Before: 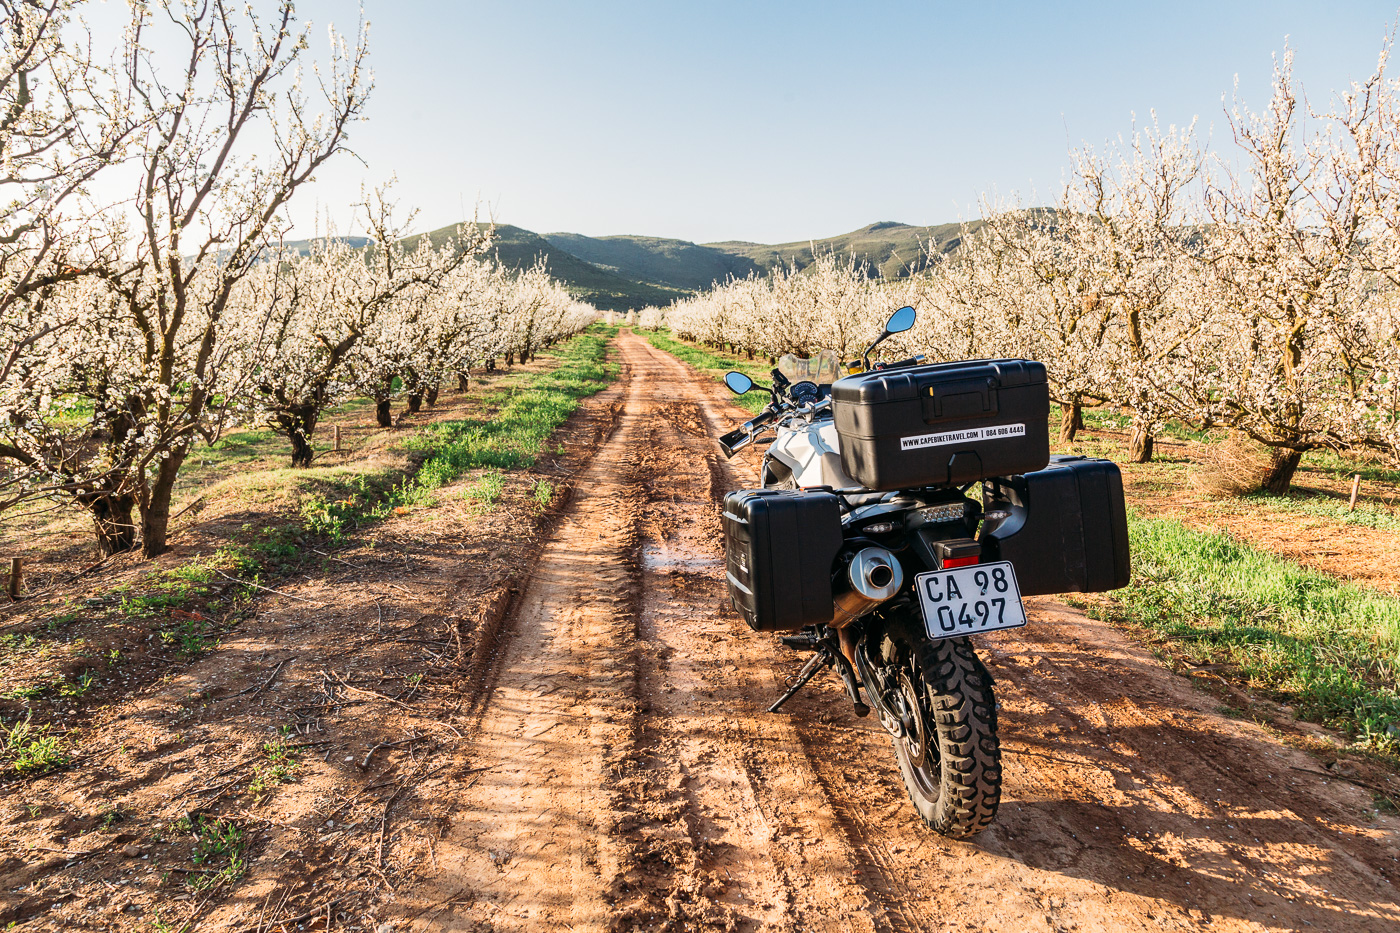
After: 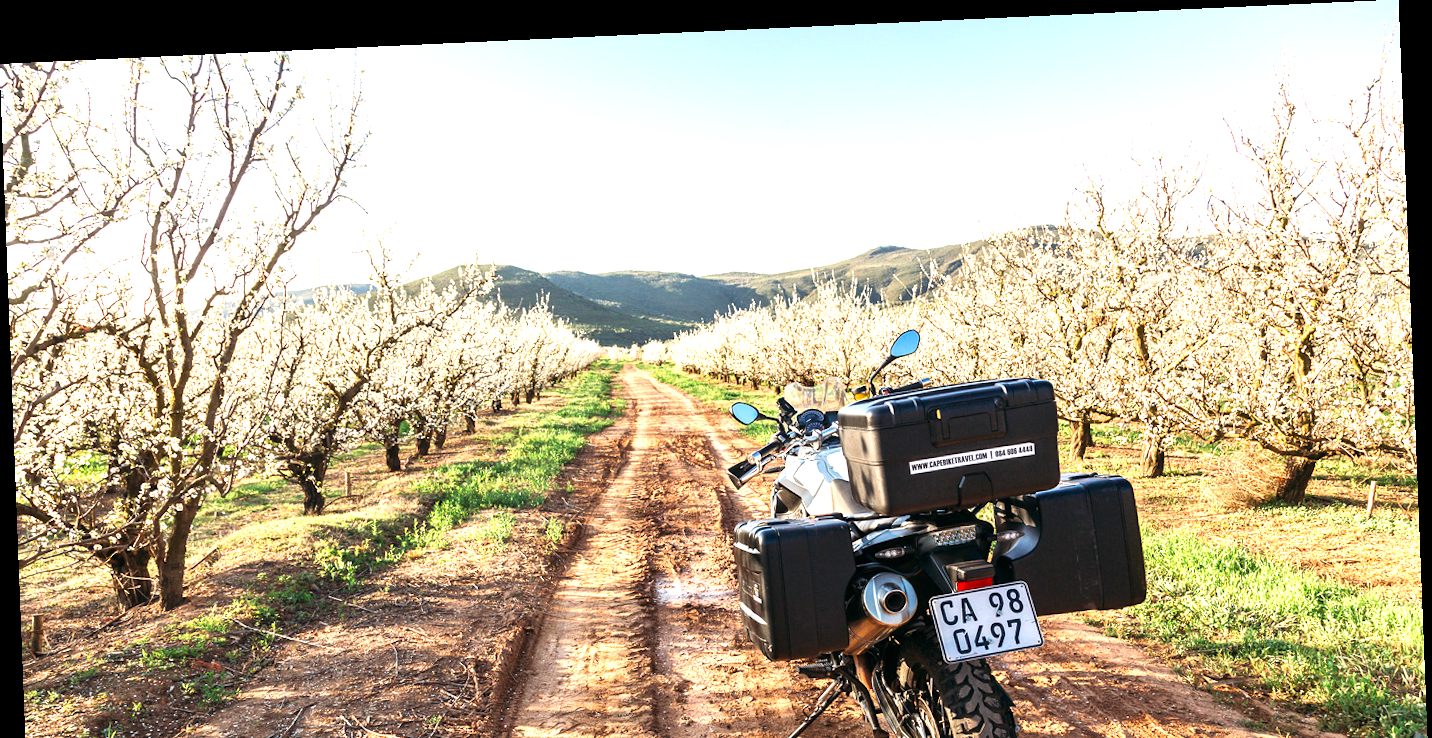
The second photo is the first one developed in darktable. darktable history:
crop: bottom 24.967%
rotate and perspective: rotation -2.22°, lens shift (horizontal) -0.022, automatic cropping off
exposure: exposure 0.77 EV, compensate highlight preservation false
